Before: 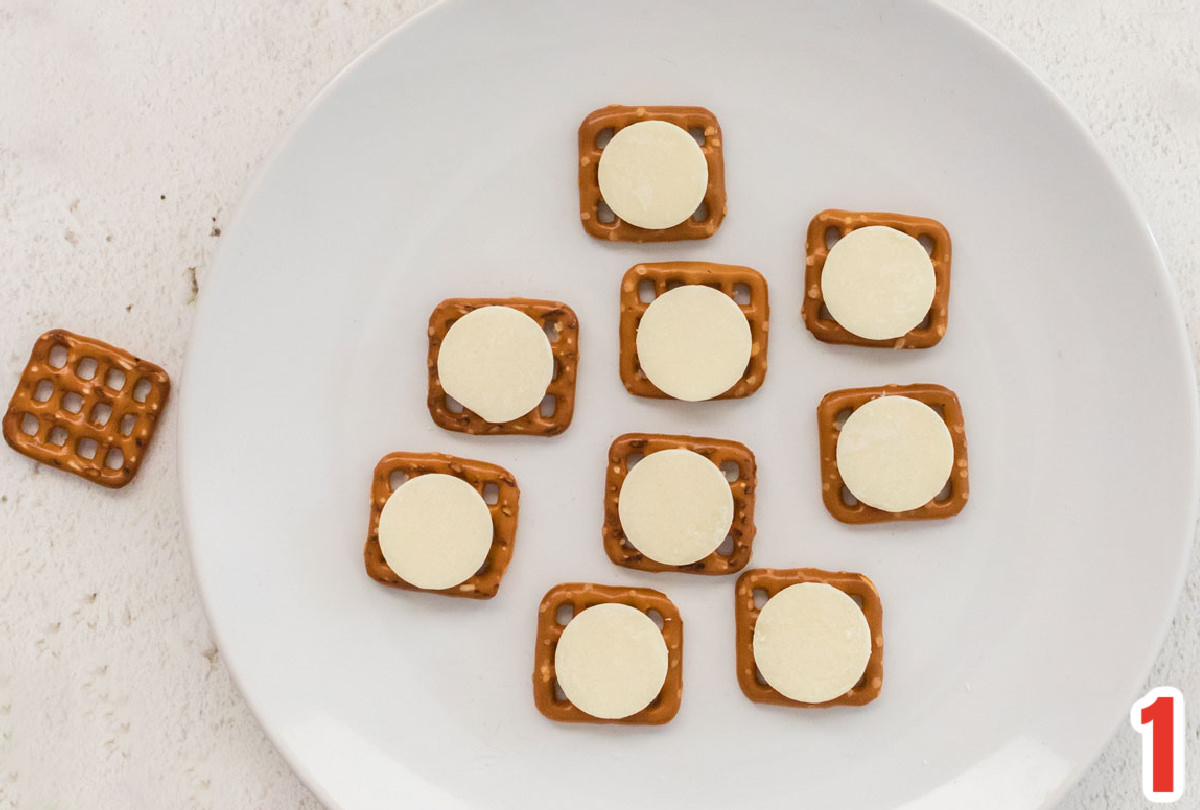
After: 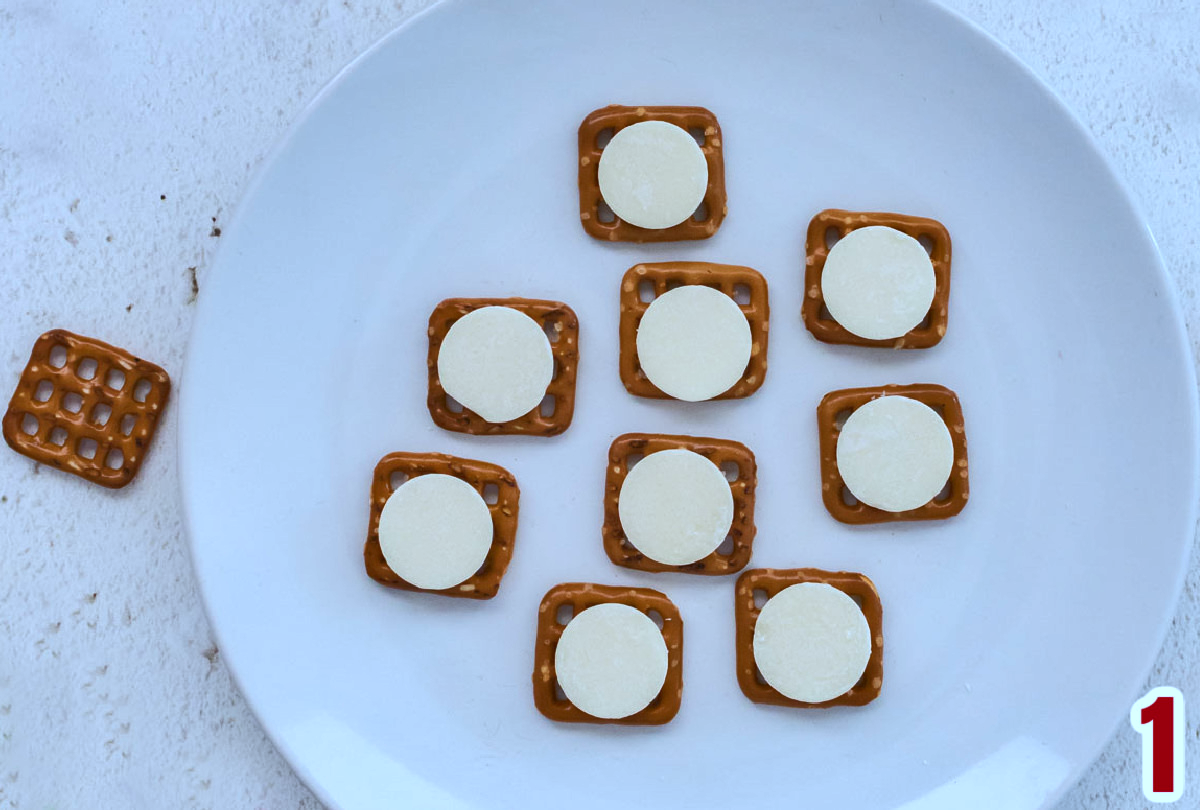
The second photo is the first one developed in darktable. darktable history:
color calibration: illuminant custom, x 0.389, y 0.387, temperature 3804.89 K
shadows and highlights: shadows 23.21, highlights -48.89, soften with gaussian
